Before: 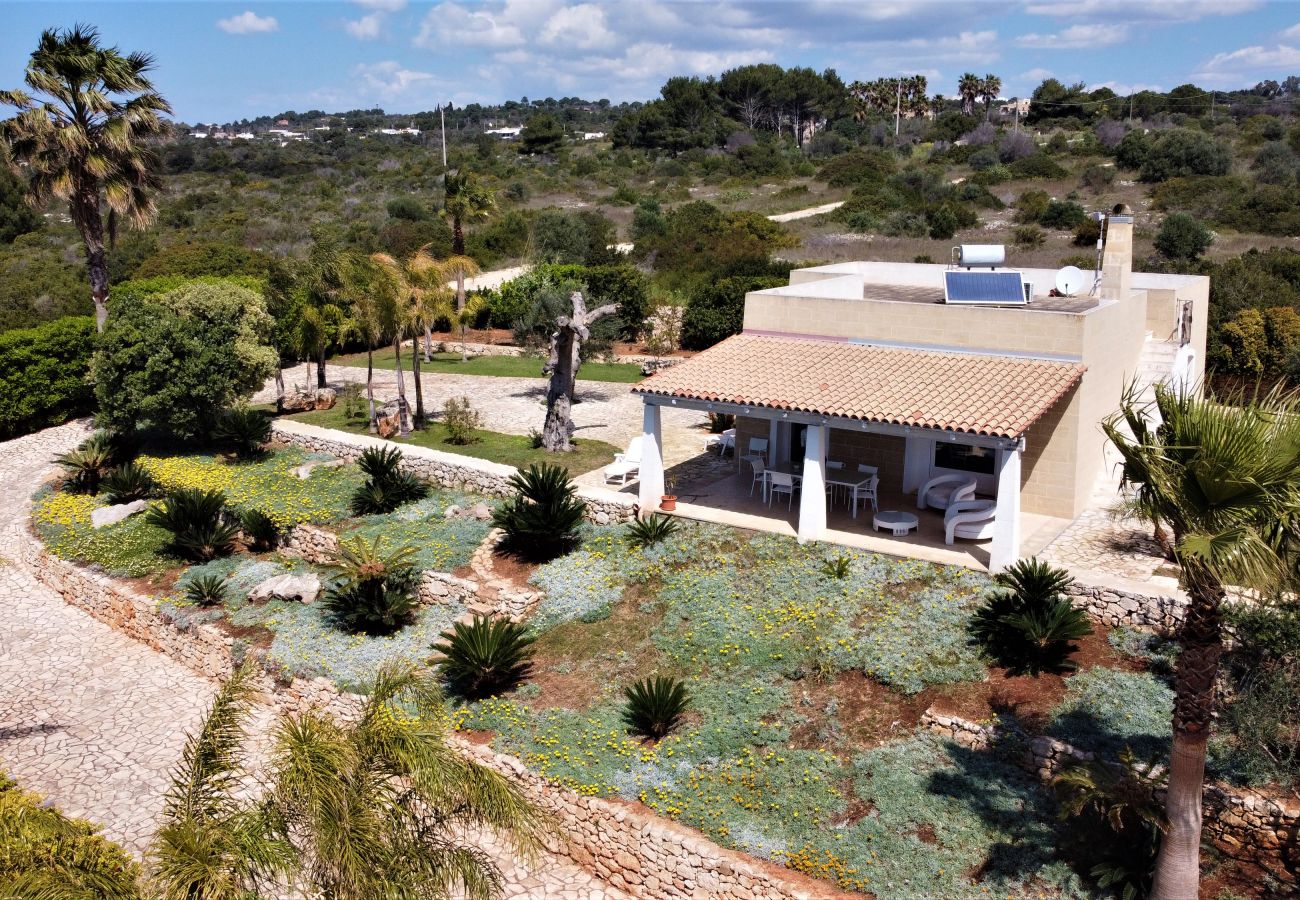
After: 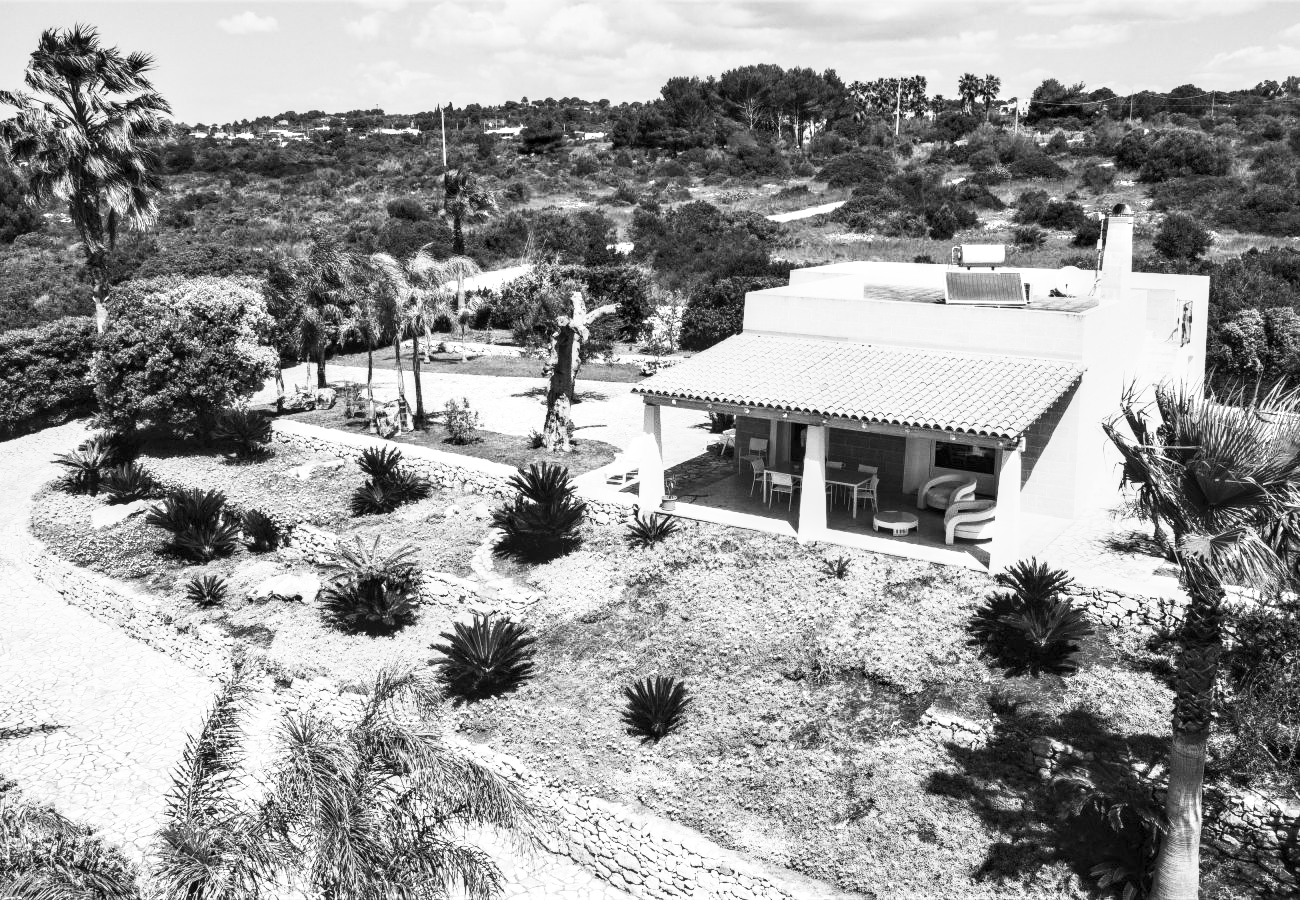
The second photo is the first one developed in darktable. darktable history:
contrast brightness saturation: contrast 0.53, brightness 0.47, saturation -1
tone equalizer: on, module defaults
local contrast: detail 130%
color calibration: illuminant Planckian (black body), x 0.368, y 0.361, temperature 4275.92 K
